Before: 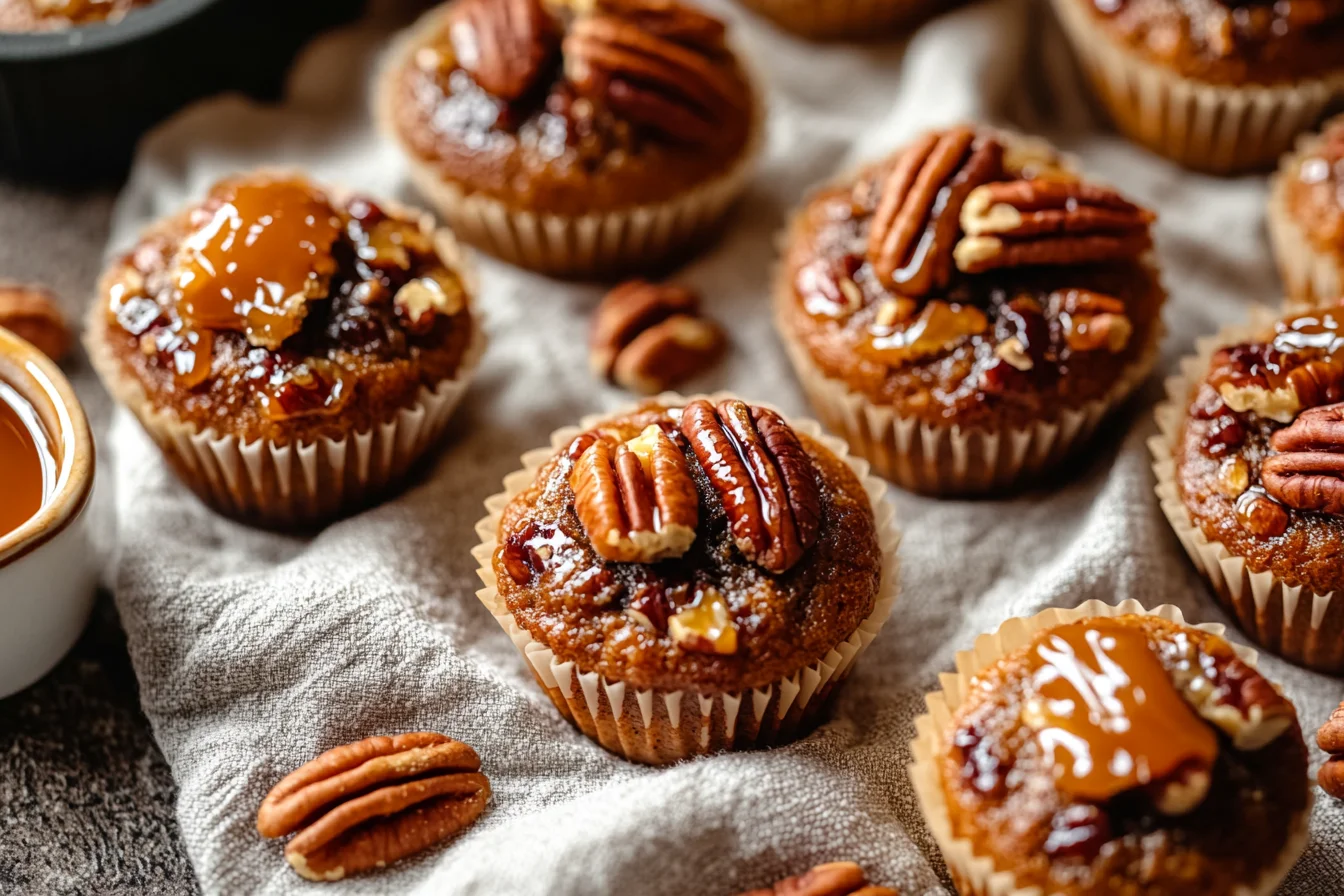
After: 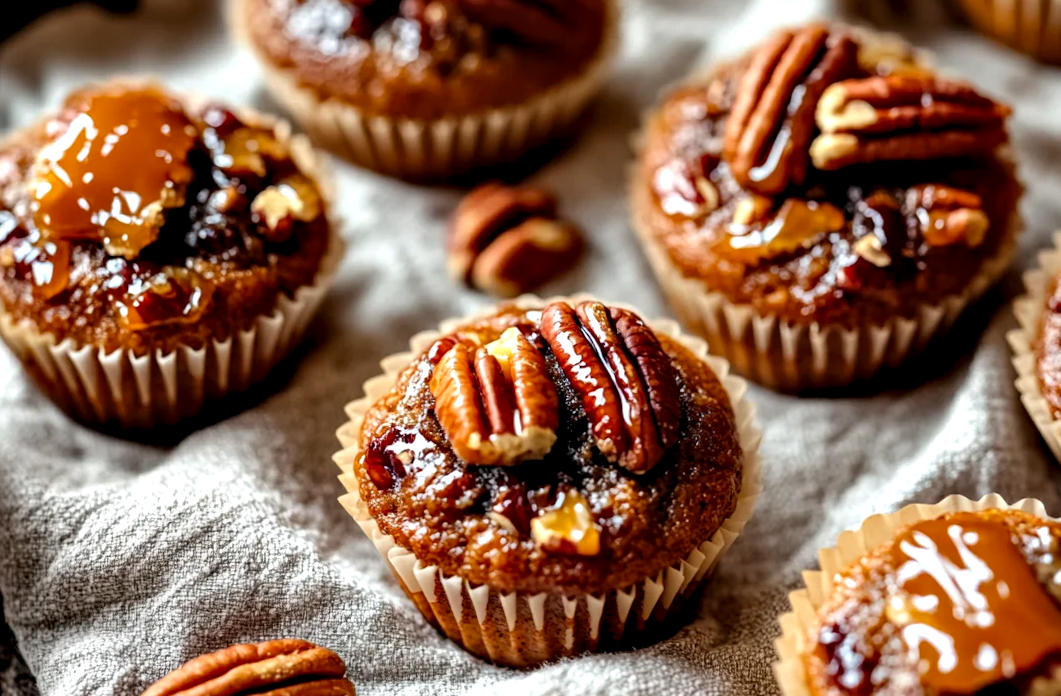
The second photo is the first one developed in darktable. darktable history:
rotate and perspective: rotation -1°, crop left 0.011, crop right 0.989, crop top 0.025, crop bottom 0.975
crop and rotate: left 10.071%, top 10.071%, right 10.02%, bottom 10.02%
contrast equalizer: octaves 7, y [[0.528, 0.548, 0.563, 0.562, 0.546, 0.526], [0.55 ×6], [0 ×6], [0 ×6], [0 ×6]]
